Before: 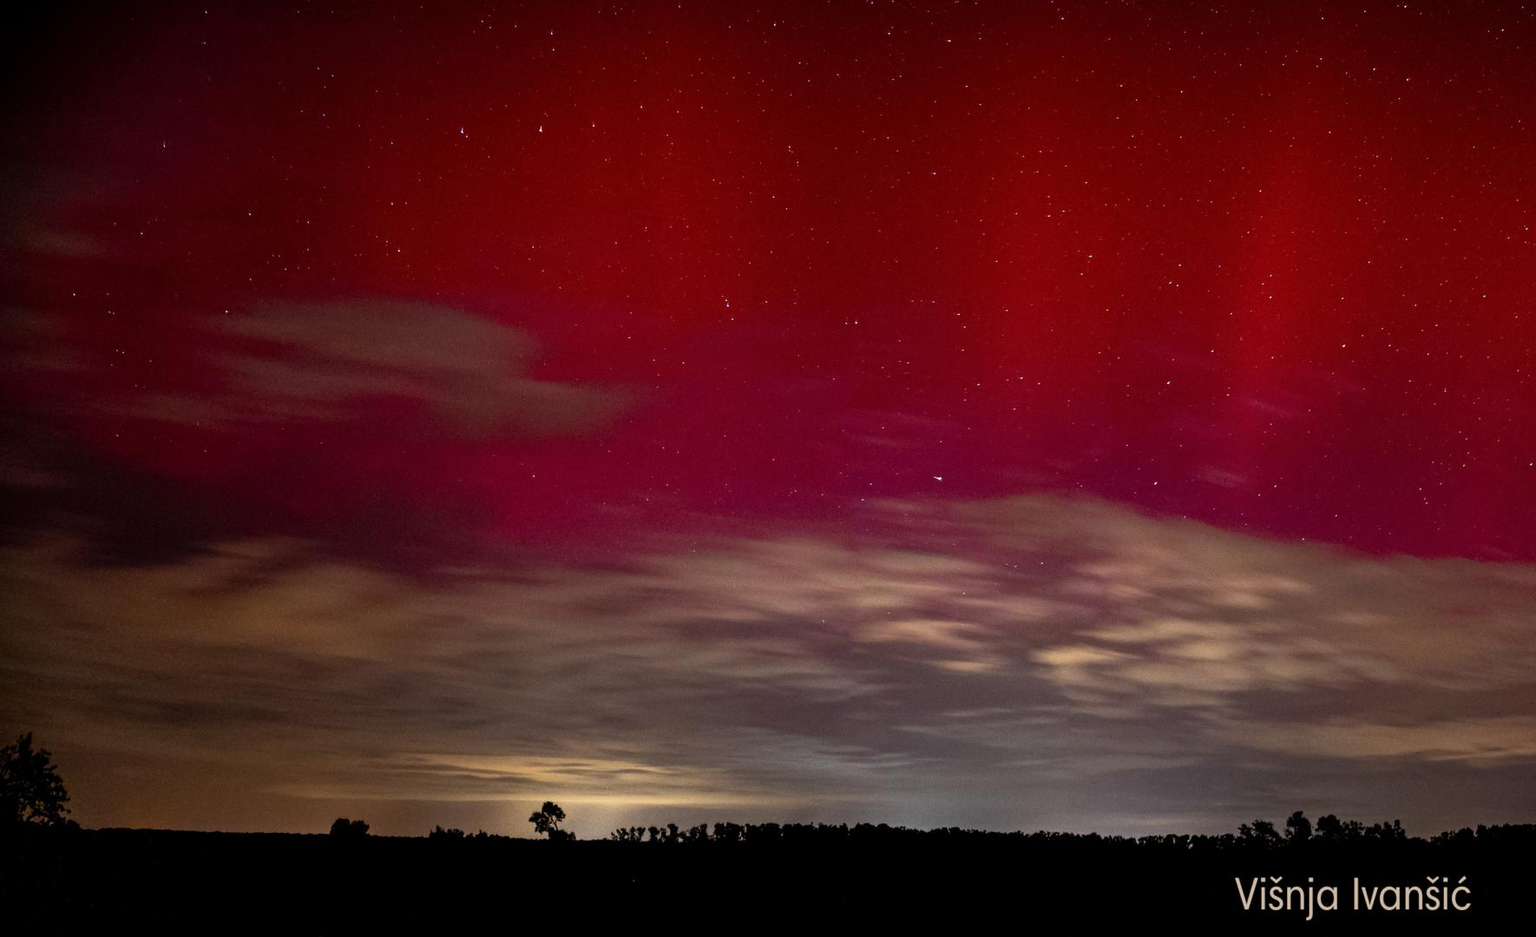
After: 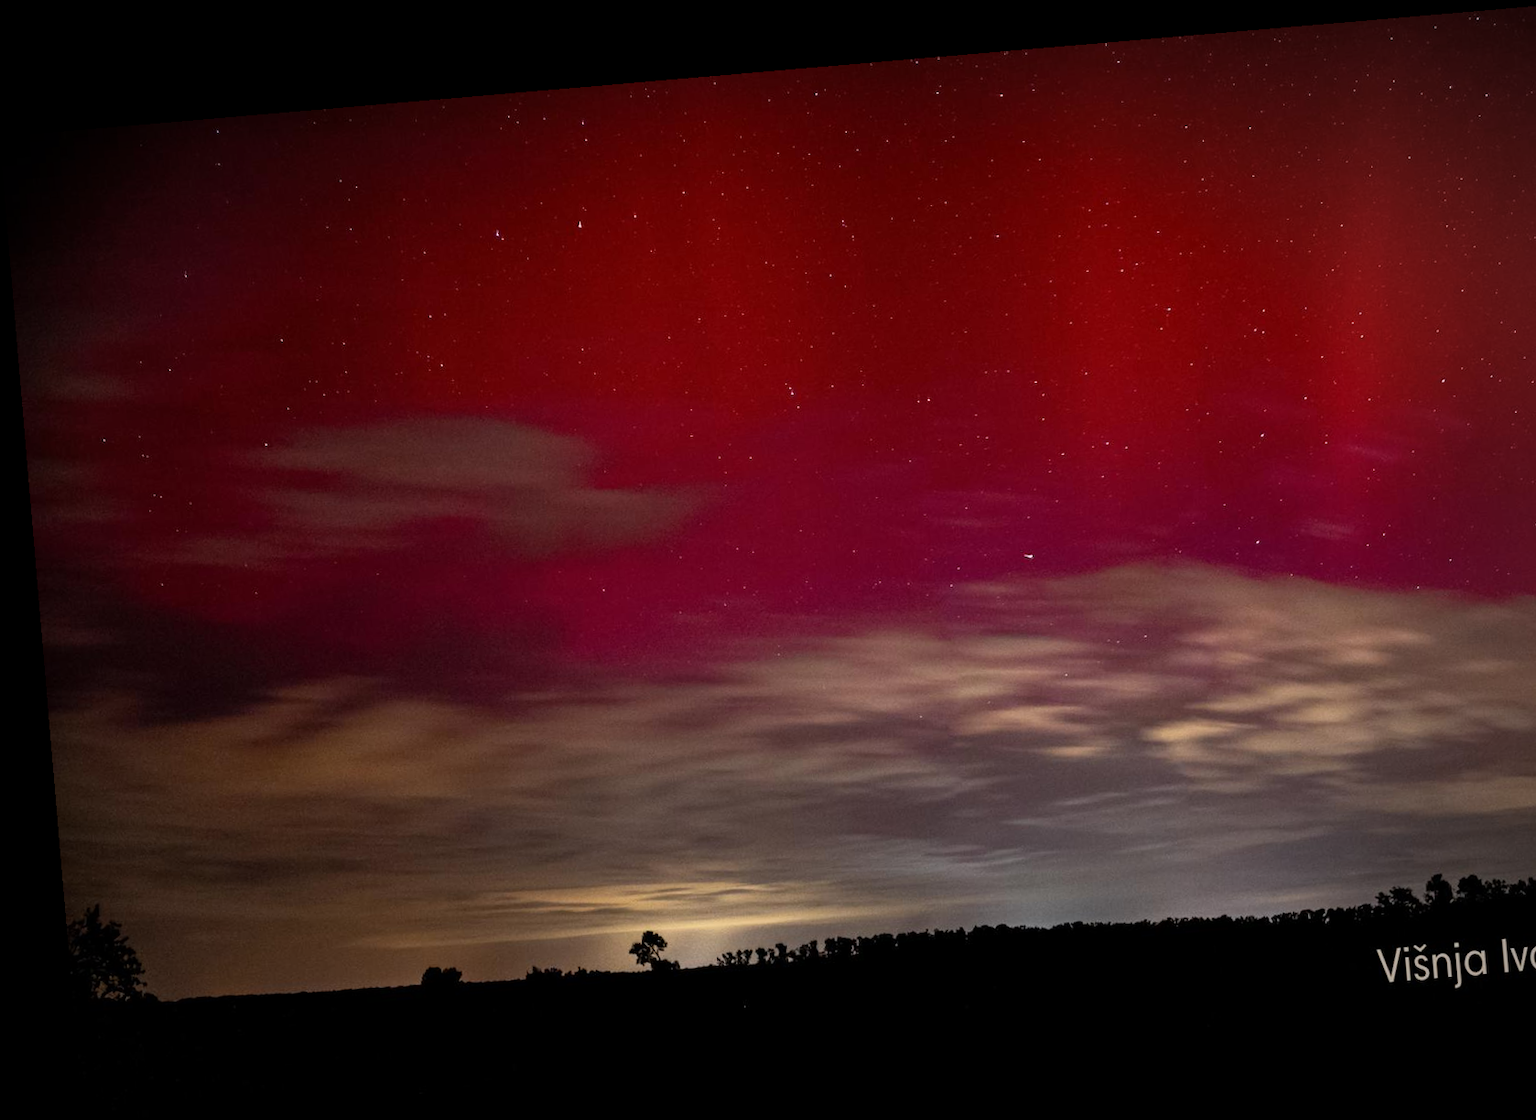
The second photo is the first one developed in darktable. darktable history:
rotate and perspective: rotation -4.86°, automatic cropping off
crop: right 9.509%, bottom 0.031%
vignetting: fall-off radius 70%, automatic ratio true
